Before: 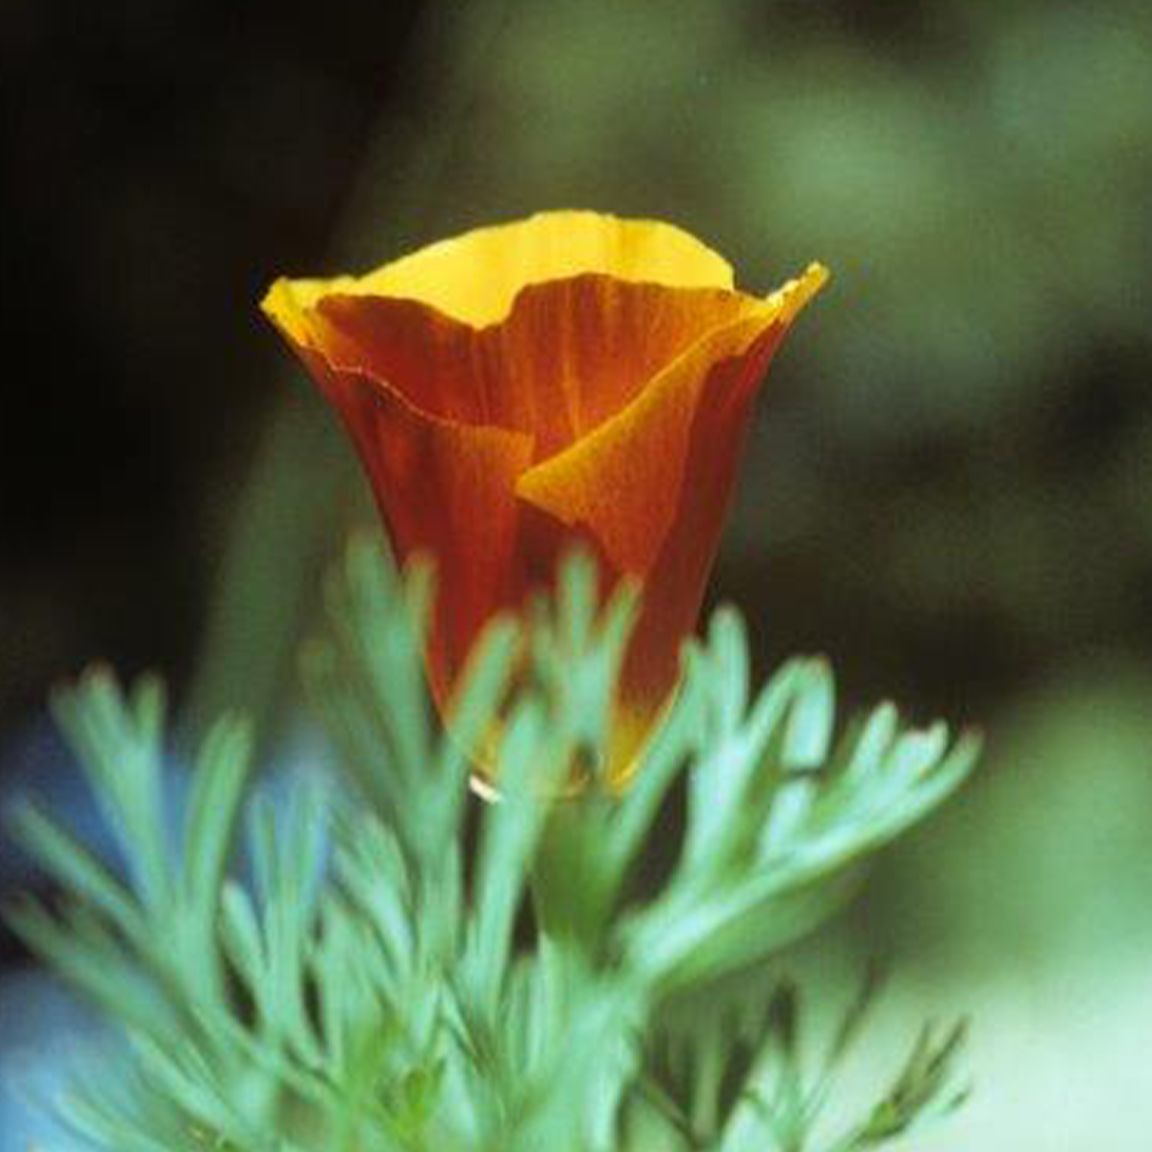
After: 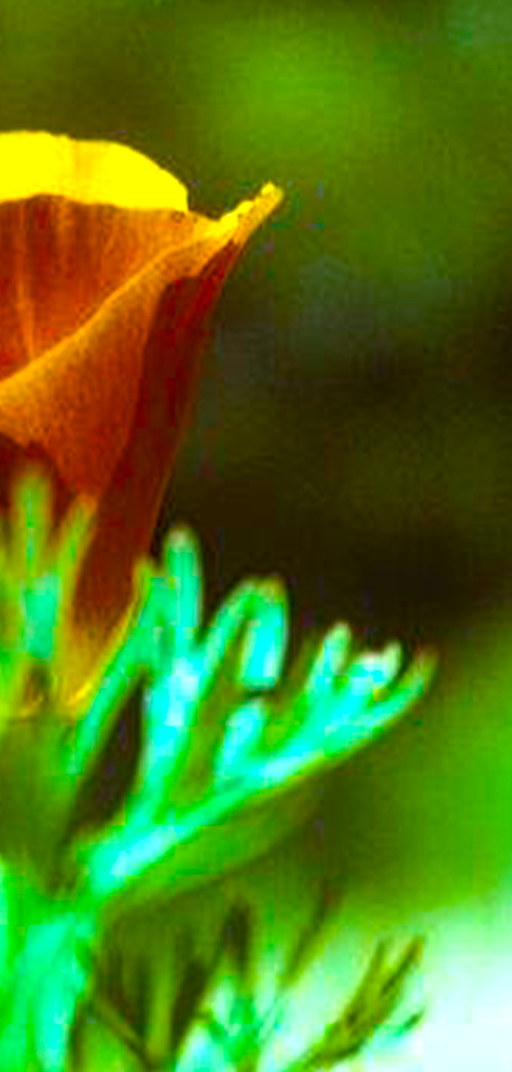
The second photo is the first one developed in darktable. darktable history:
exposure: compensate highlight preservation false
color balance rgb: perceptual saturation grading › global saturation 64.229%, perceptual saturation grading › highlights 49.684%, perceptual saturation grading › shadows 29.586%, perceptual brilliance grading › global brilliance -4.461%, perceptual brilliance grading › highlights 24.372%, perceptual brilliance grading › mid-tones 6.977%, perceptual brilliance grading › shadows -4.733%
haze removal: strength 0.301, distance 0.249, compatibility mode true, adaptive false
crop: left 47.482%, top 6.907%, right 8%
